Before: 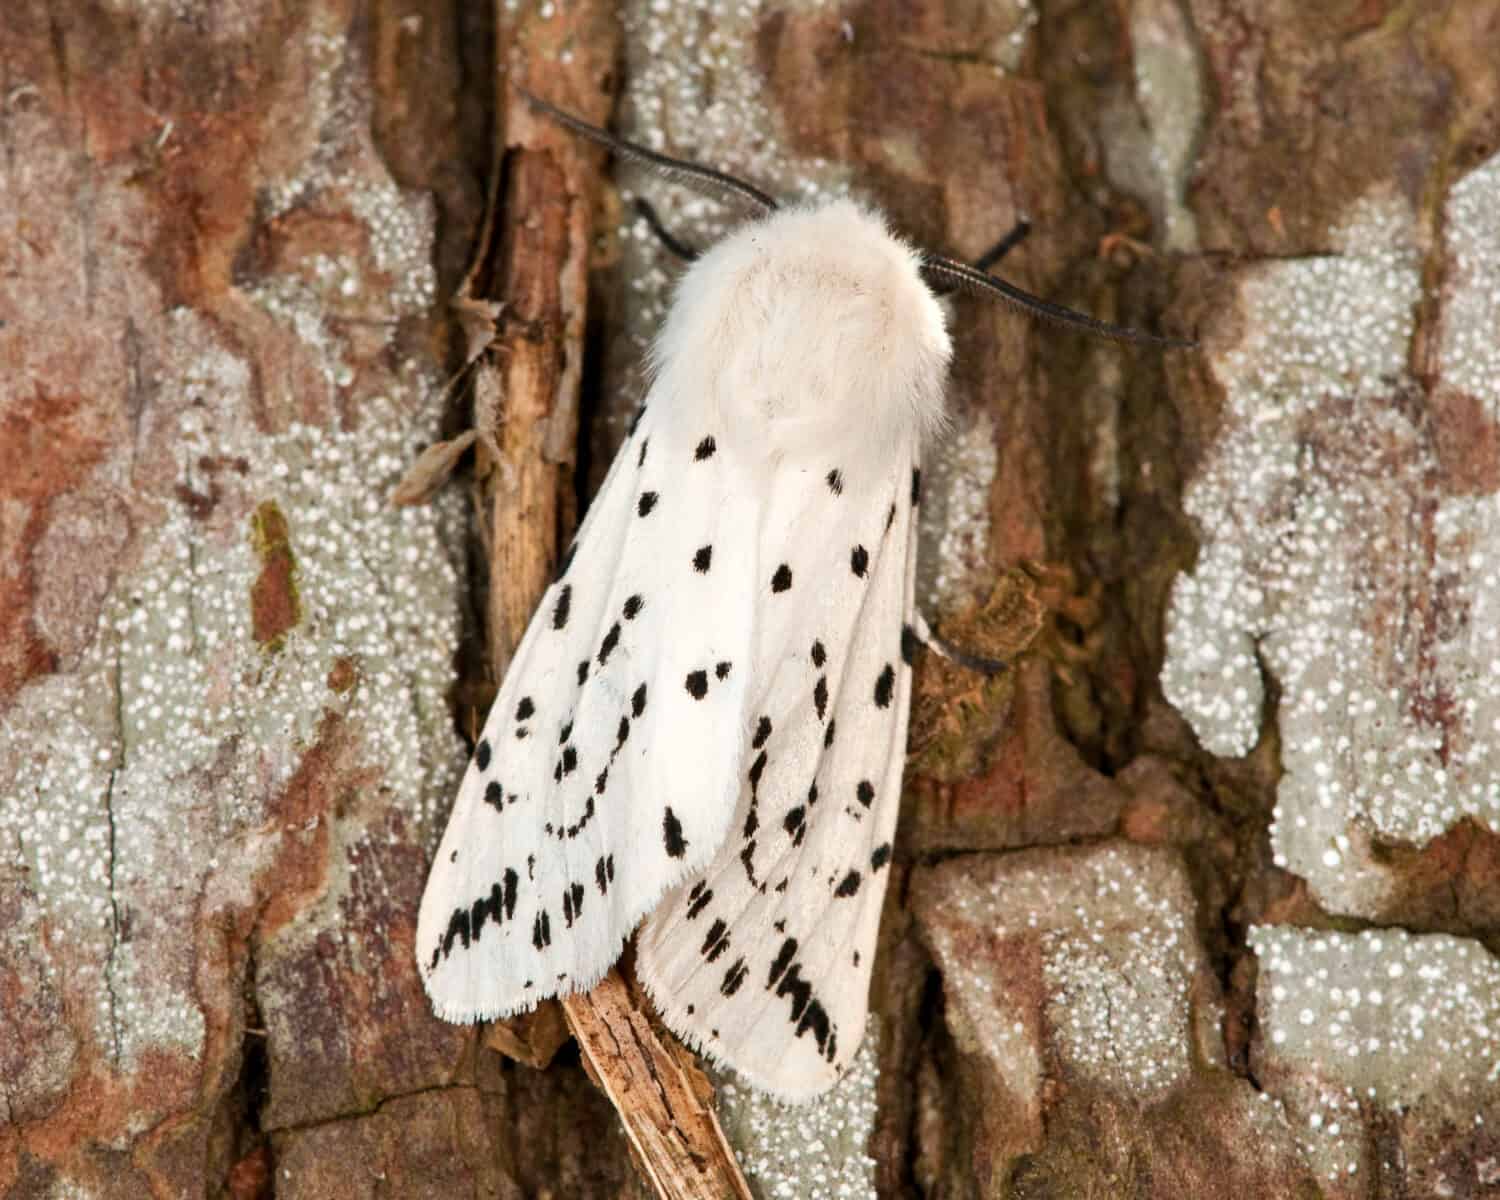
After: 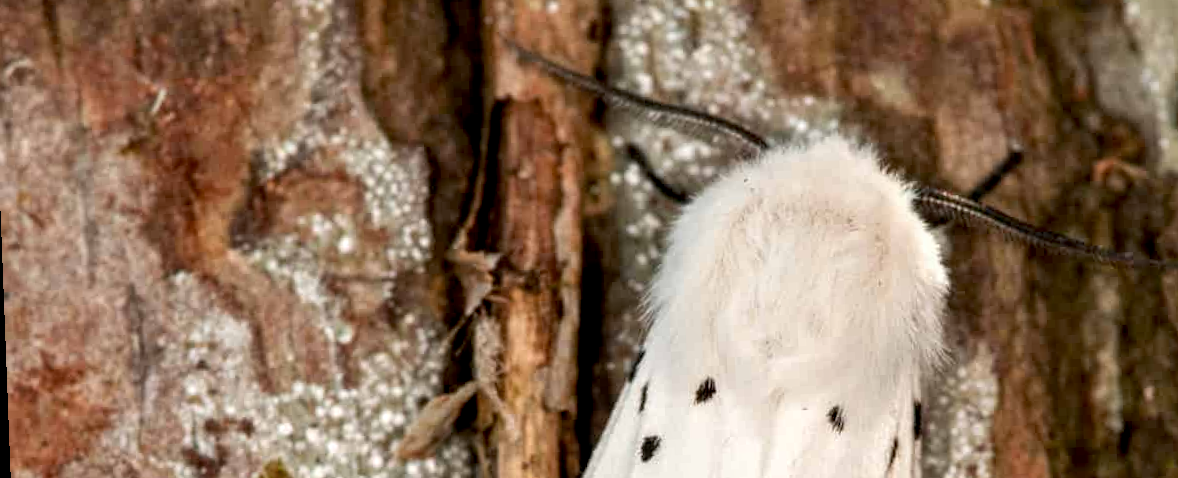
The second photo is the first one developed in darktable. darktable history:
crop: left 0.579%, top 7.627%, right 23.167%, bottom 54.275%
rotate and perspective: rotation -2.22°, lens shift (horizontal) -0.022, automatic cropping off
local contrast: detail 130%
exposure: black level correction 0.007, compensate highlight preservation false
